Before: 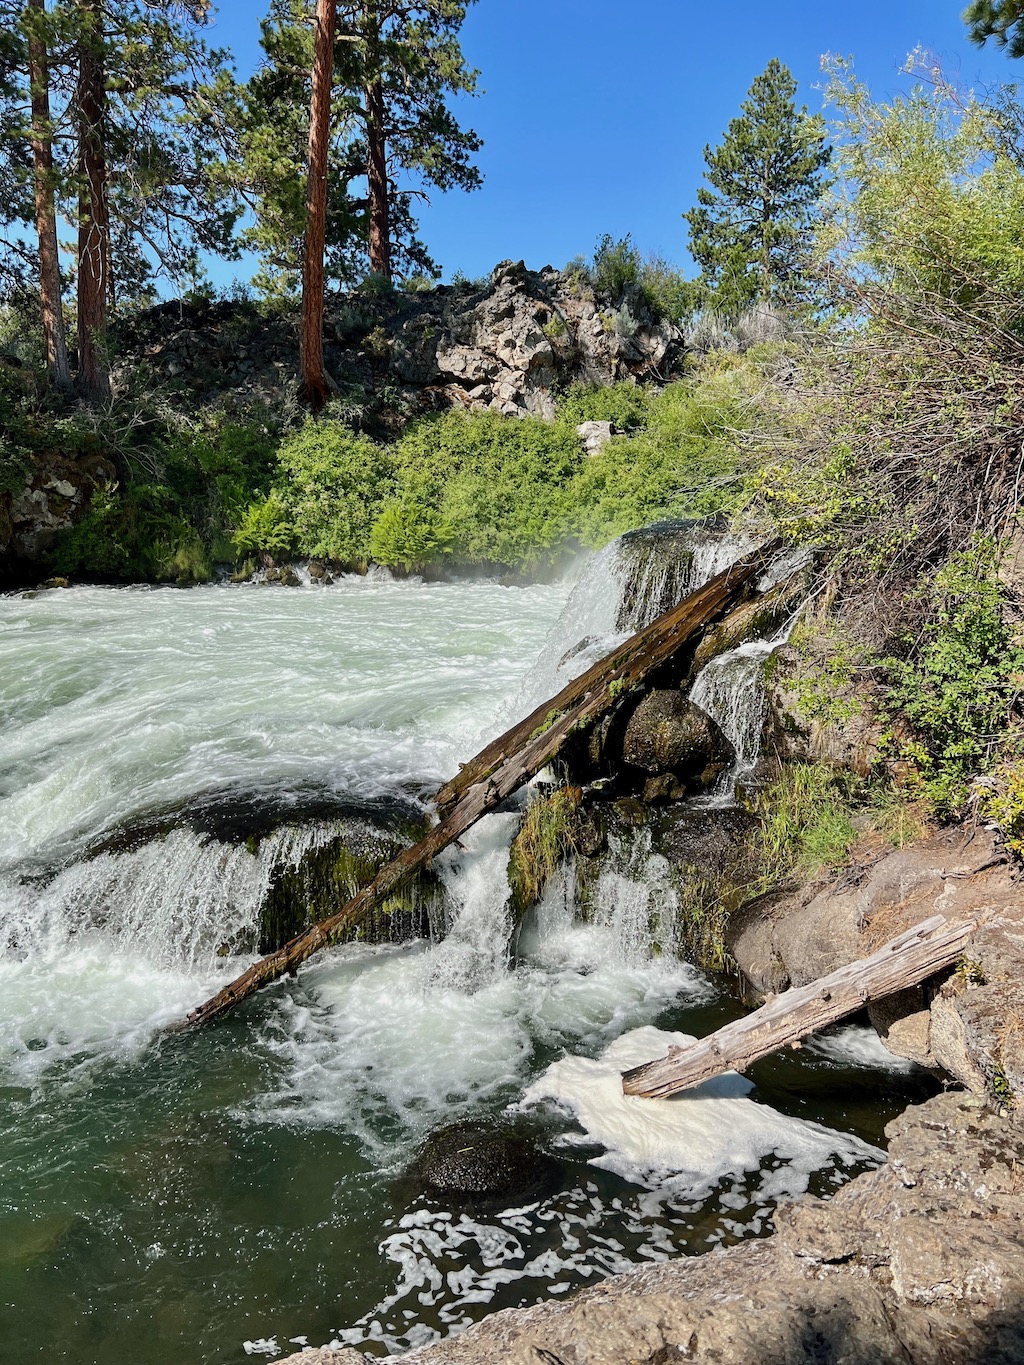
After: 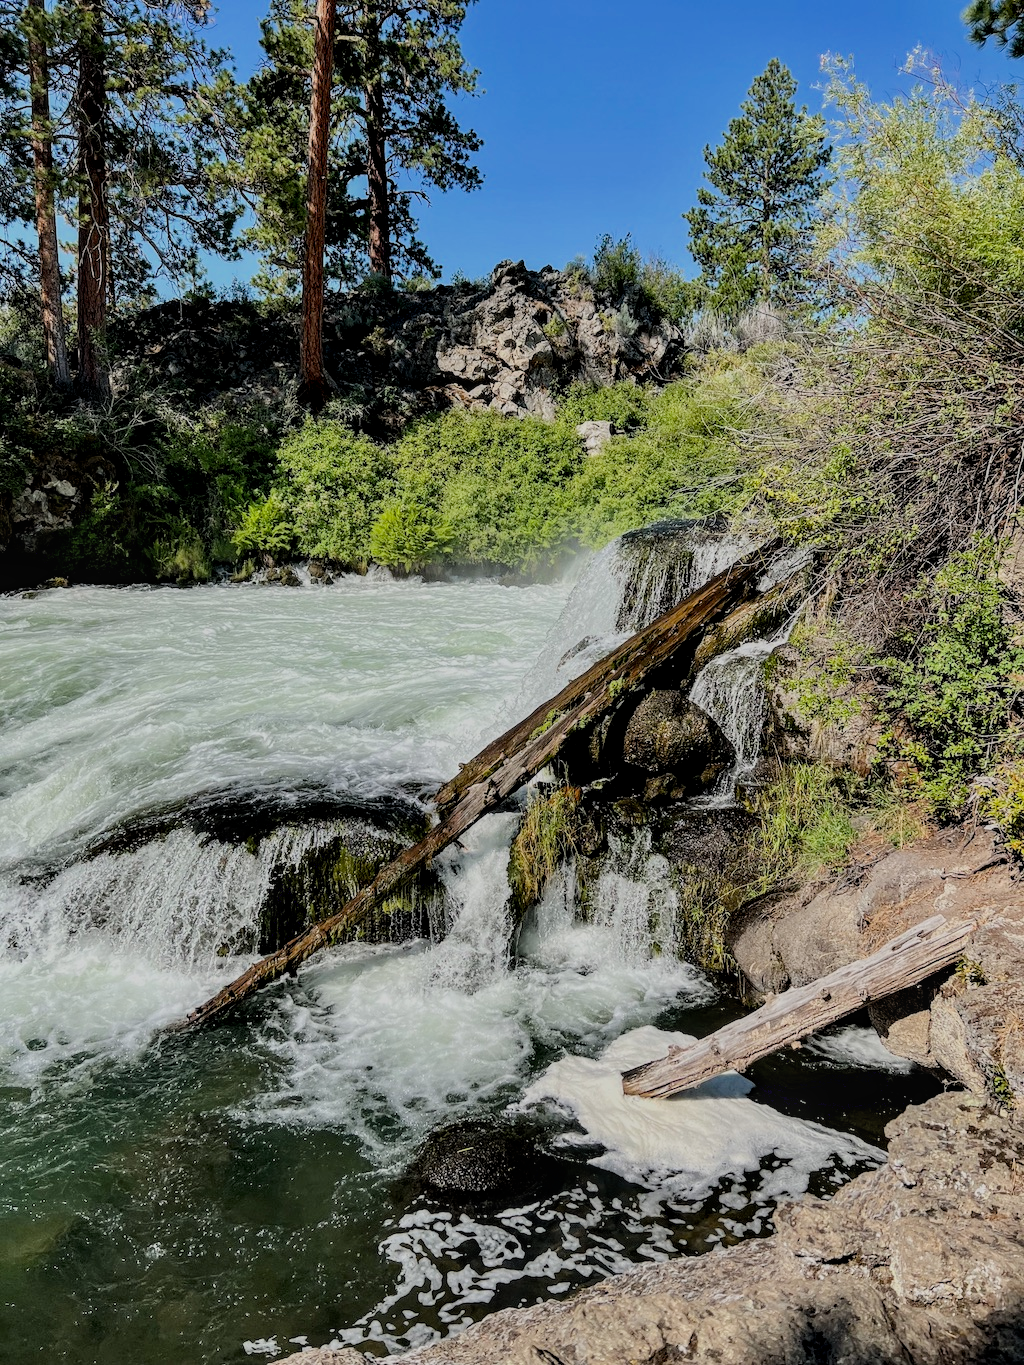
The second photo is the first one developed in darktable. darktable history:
local contrast: on, module defaults
filmic rgb: black relative exposure -7.65 EV, white relative exposure 4.56 EV, hardness 3.61, color science v6 (2022)
